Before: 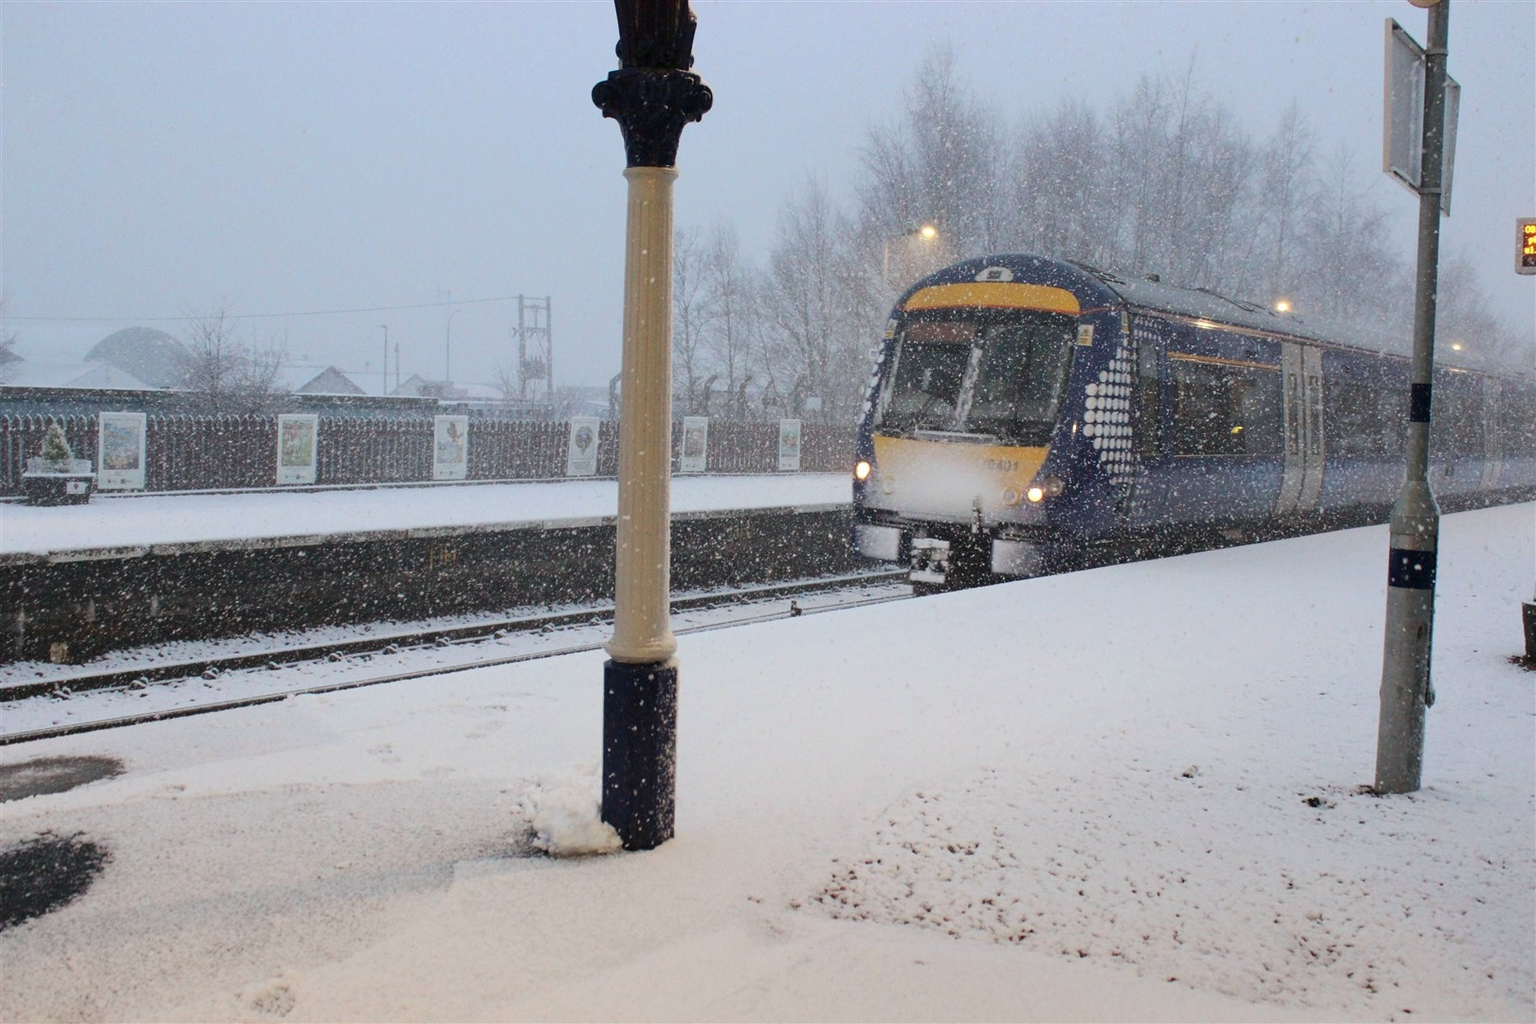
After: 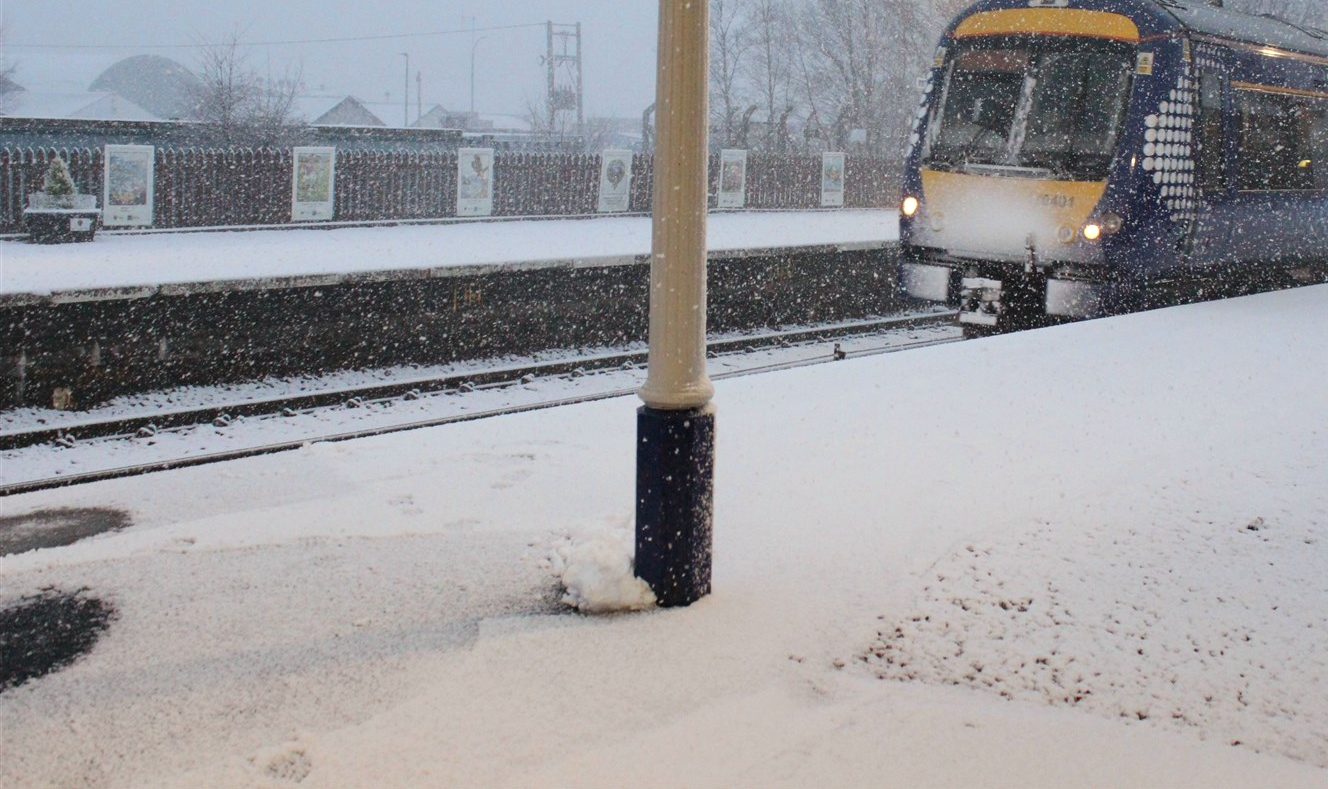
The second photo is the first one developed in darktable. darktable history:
contrast equalizer: octaves 7, y [[0.536, 0.565, 0.581, 0.516, 0.52, 0.491], [0.5 ×6], [0.5 ×6], [0 ×6], [0 ×6]], mix 0.135
crop: top 26.894%, right 17.99%
